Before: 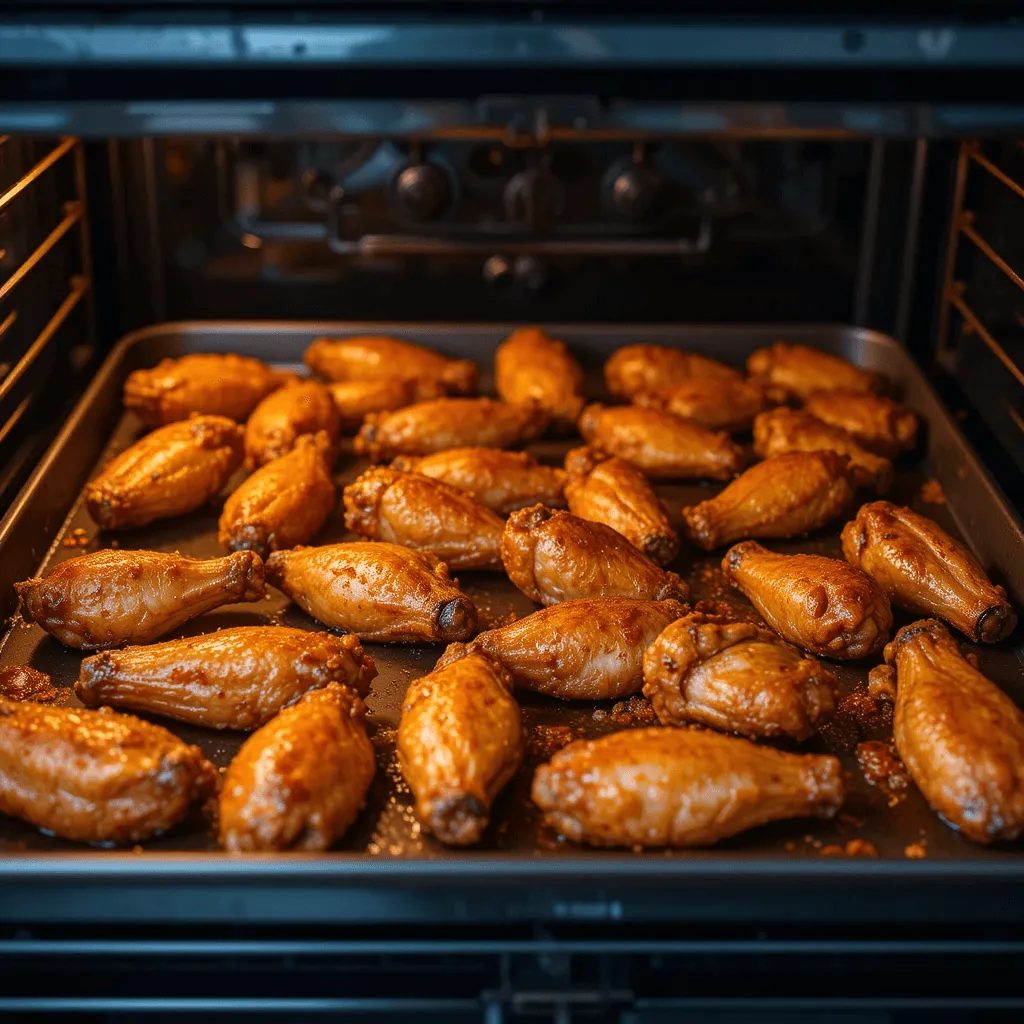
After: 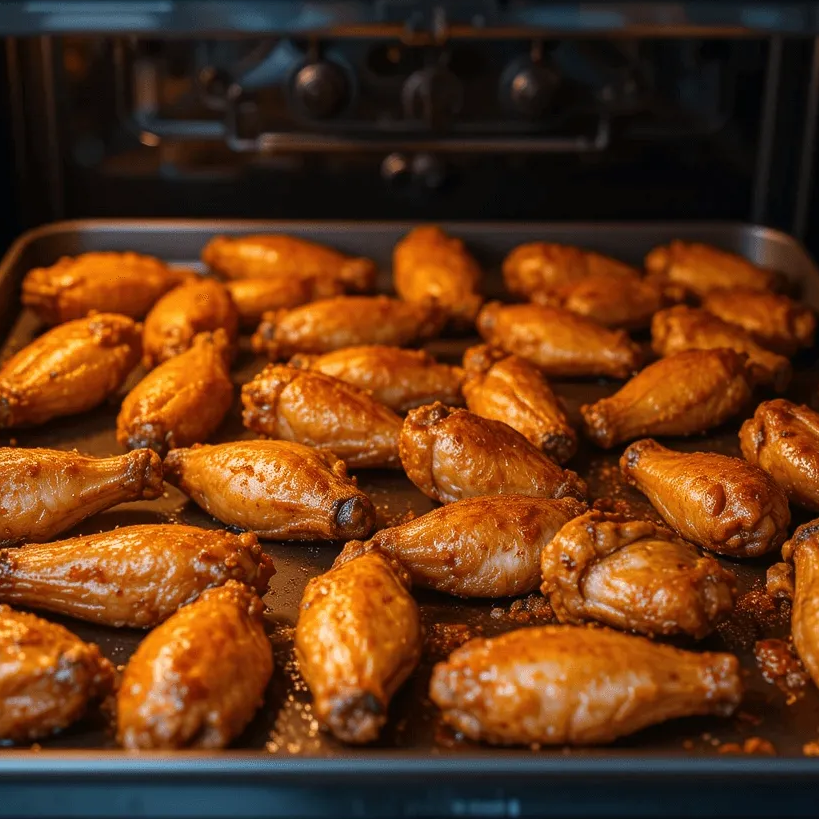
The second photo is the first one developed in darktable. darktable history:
crop: left 10%, top 10%, right 10%, bottom 10%
